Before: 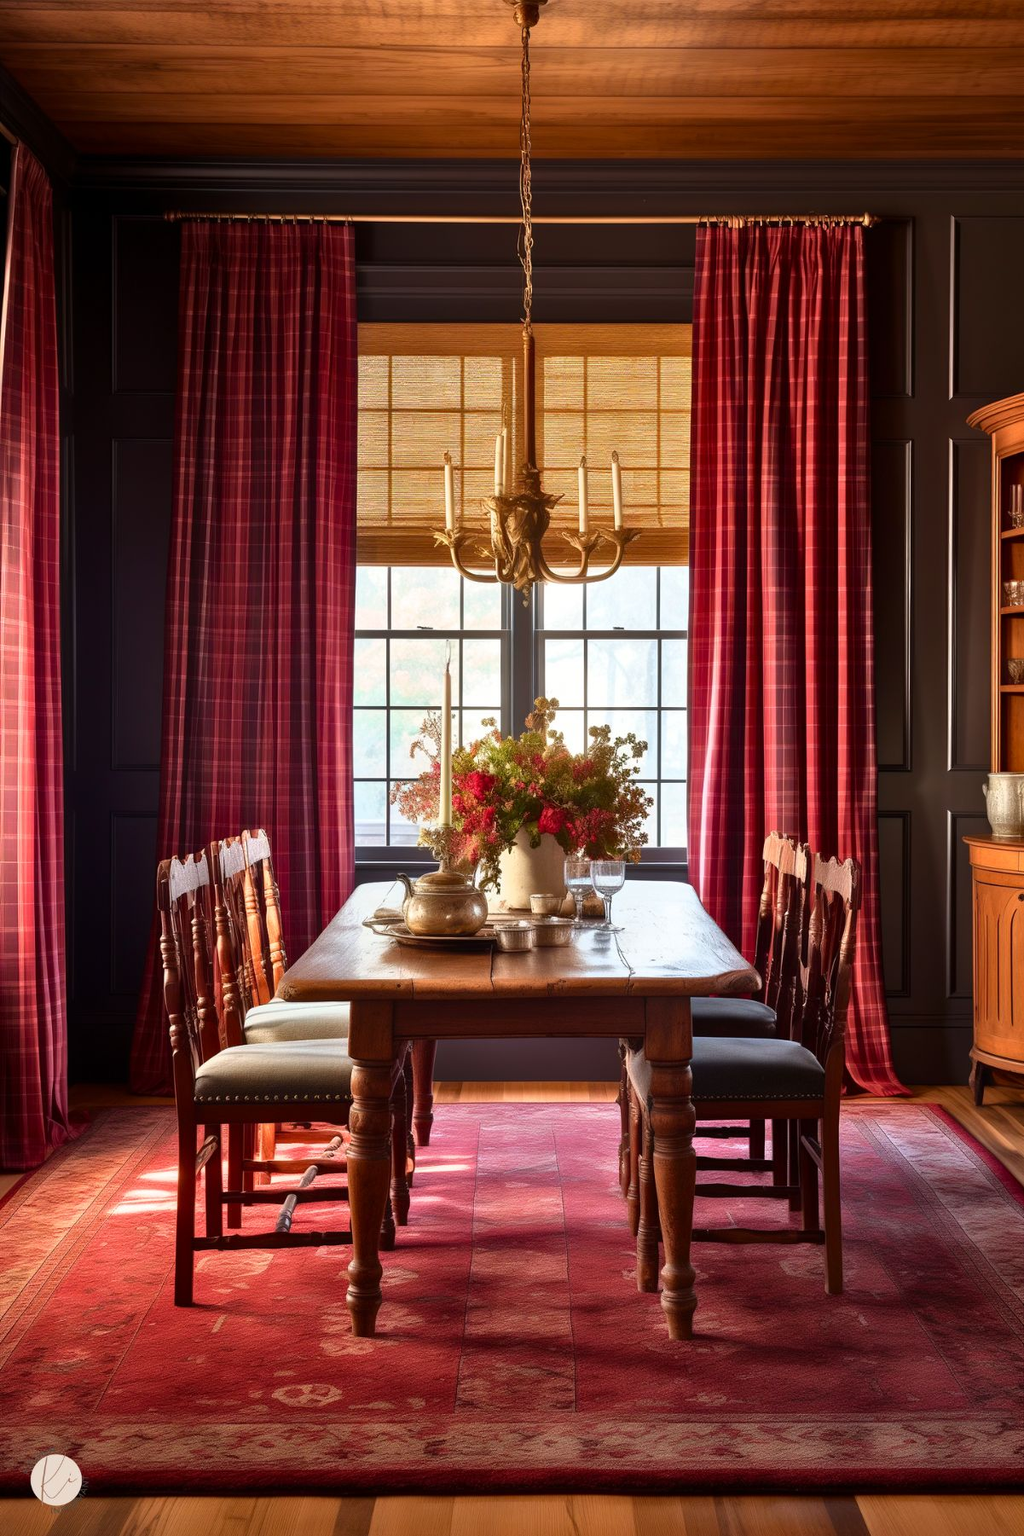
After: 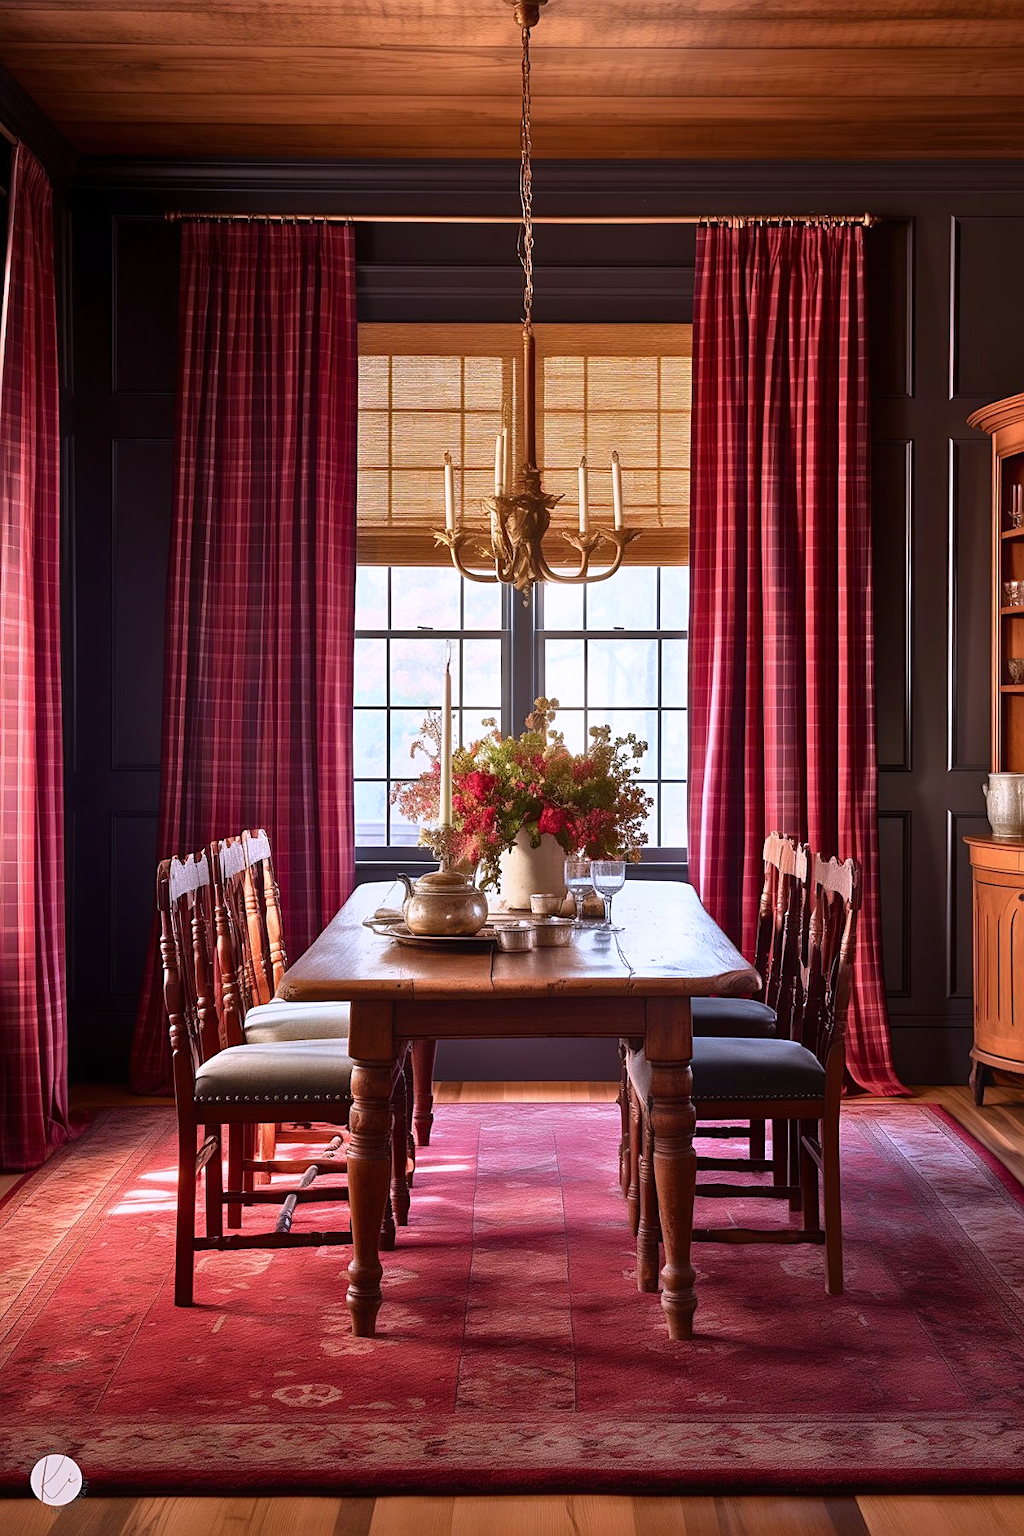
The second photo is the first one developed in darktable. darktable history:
color calibration: illuminant as shot in camera, x 0.363, y 0.385, temperature 4540.69 K, gamut compression 1.65
contrast equalizer: y [[0.5, 0.542, 0.583, 0.625, 0.667, 0.708], [0.5 ×6], [0.5 ×6], [0 ×6], [0 ×6]], mix -0.112
sharpen: on, module defaults
